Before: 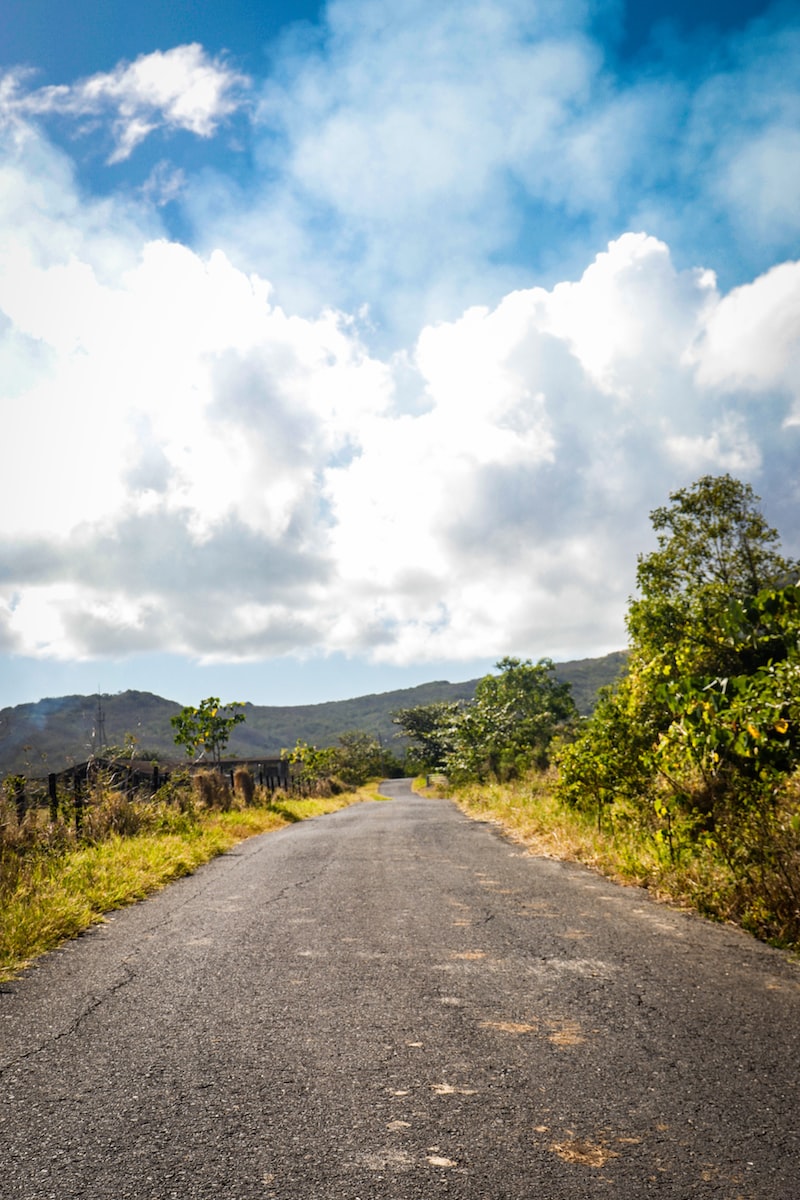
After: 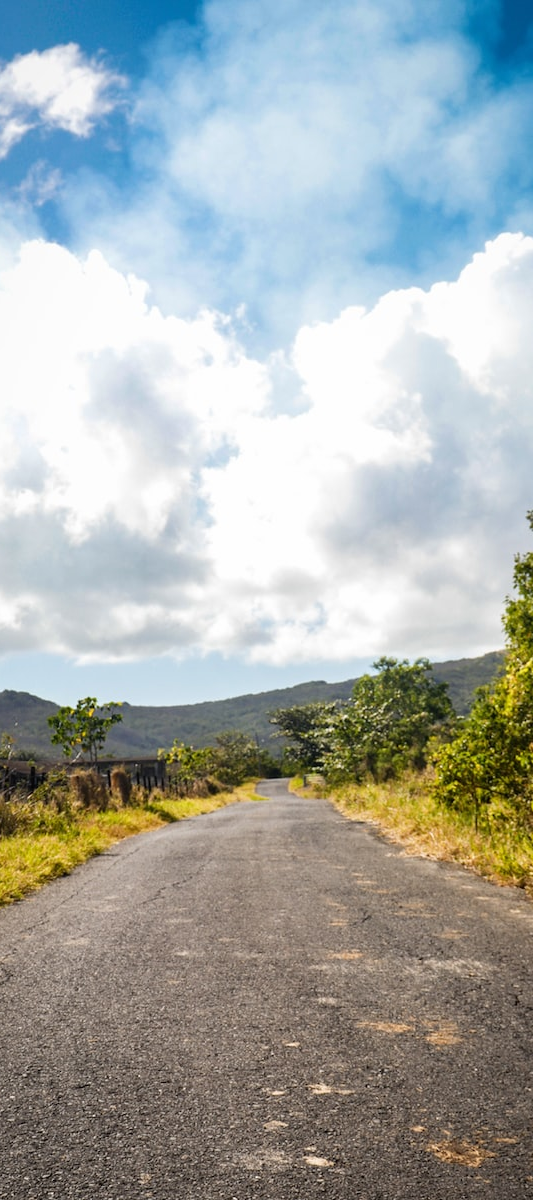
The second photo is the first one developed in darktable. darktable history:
crop: left 15.419%, right 17.914%
white balance: emerald 1
